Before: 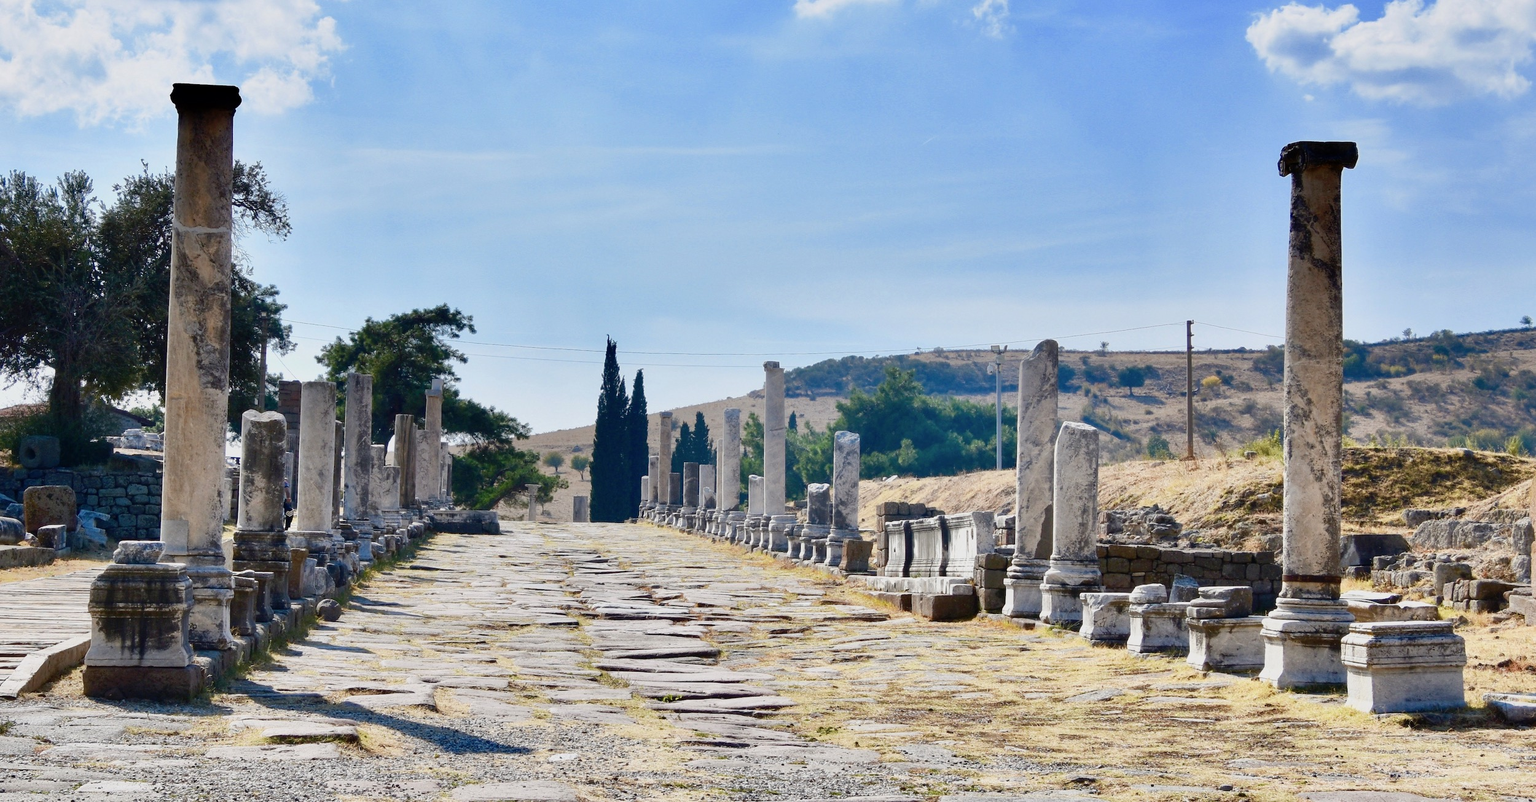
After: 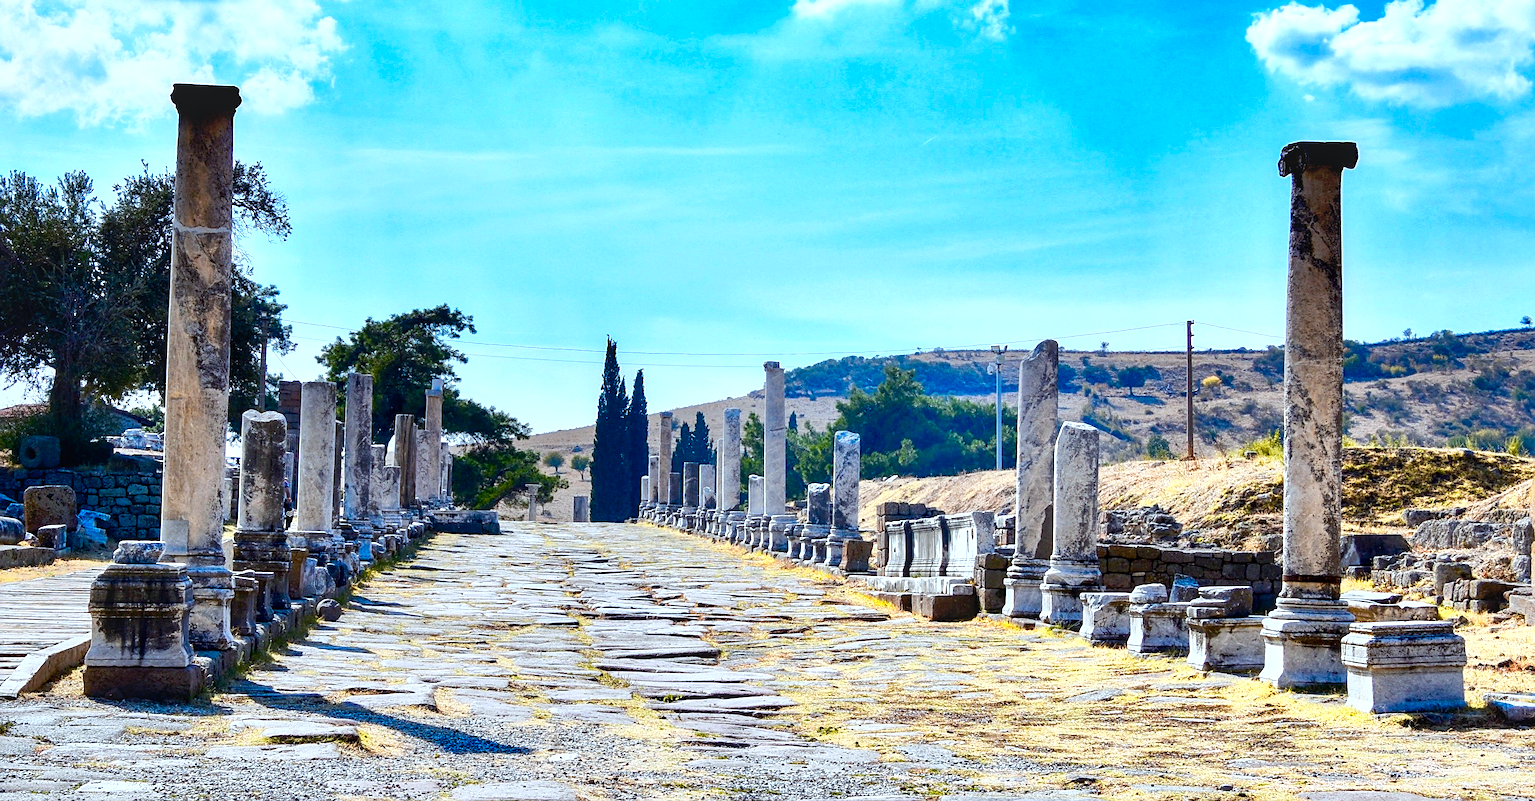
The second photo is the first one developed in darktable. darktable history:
color zones: curves: ch0 [(0.099, 0.624) (0.257, 0.596) (0.384, 0.376) (0.529, 0.492) (0.697, 0.564) (0.768, 0.532) (0.908, 0.644)]; ch1 [(0.112, 0.564) (0.254, 0.612) (0.432, 0.676) (0.592, 0.456) (0.743, 0.684) (0.888, 0.536)]; ch2 [(0.25, 0.5) (0.469, 0.36) (0.75, 0.5)]
sharpen: on, module defaults
tone equalizer: -8 EV -0.452 EV, -7 EV -0.418 EV, -6 EV -0.311 EV, -5 EV -0.231 EV, -3 EV 0.244 EV, -2 EV 0.334 EV, -1 EV 0.364 EV, +0 EV 0.442 EV, edges refinement/feathering 500, mask exposure compensation -1.57 EV, preserve details no
color correction: highlights a* -3.87, highlights b* -10.95
local contrast: on, module defaults
color balance rgb: shadows lift › chroma 3.183%, shadows lift › hue 278.56°, perceptual saturation grading › global saturation 30.47%
